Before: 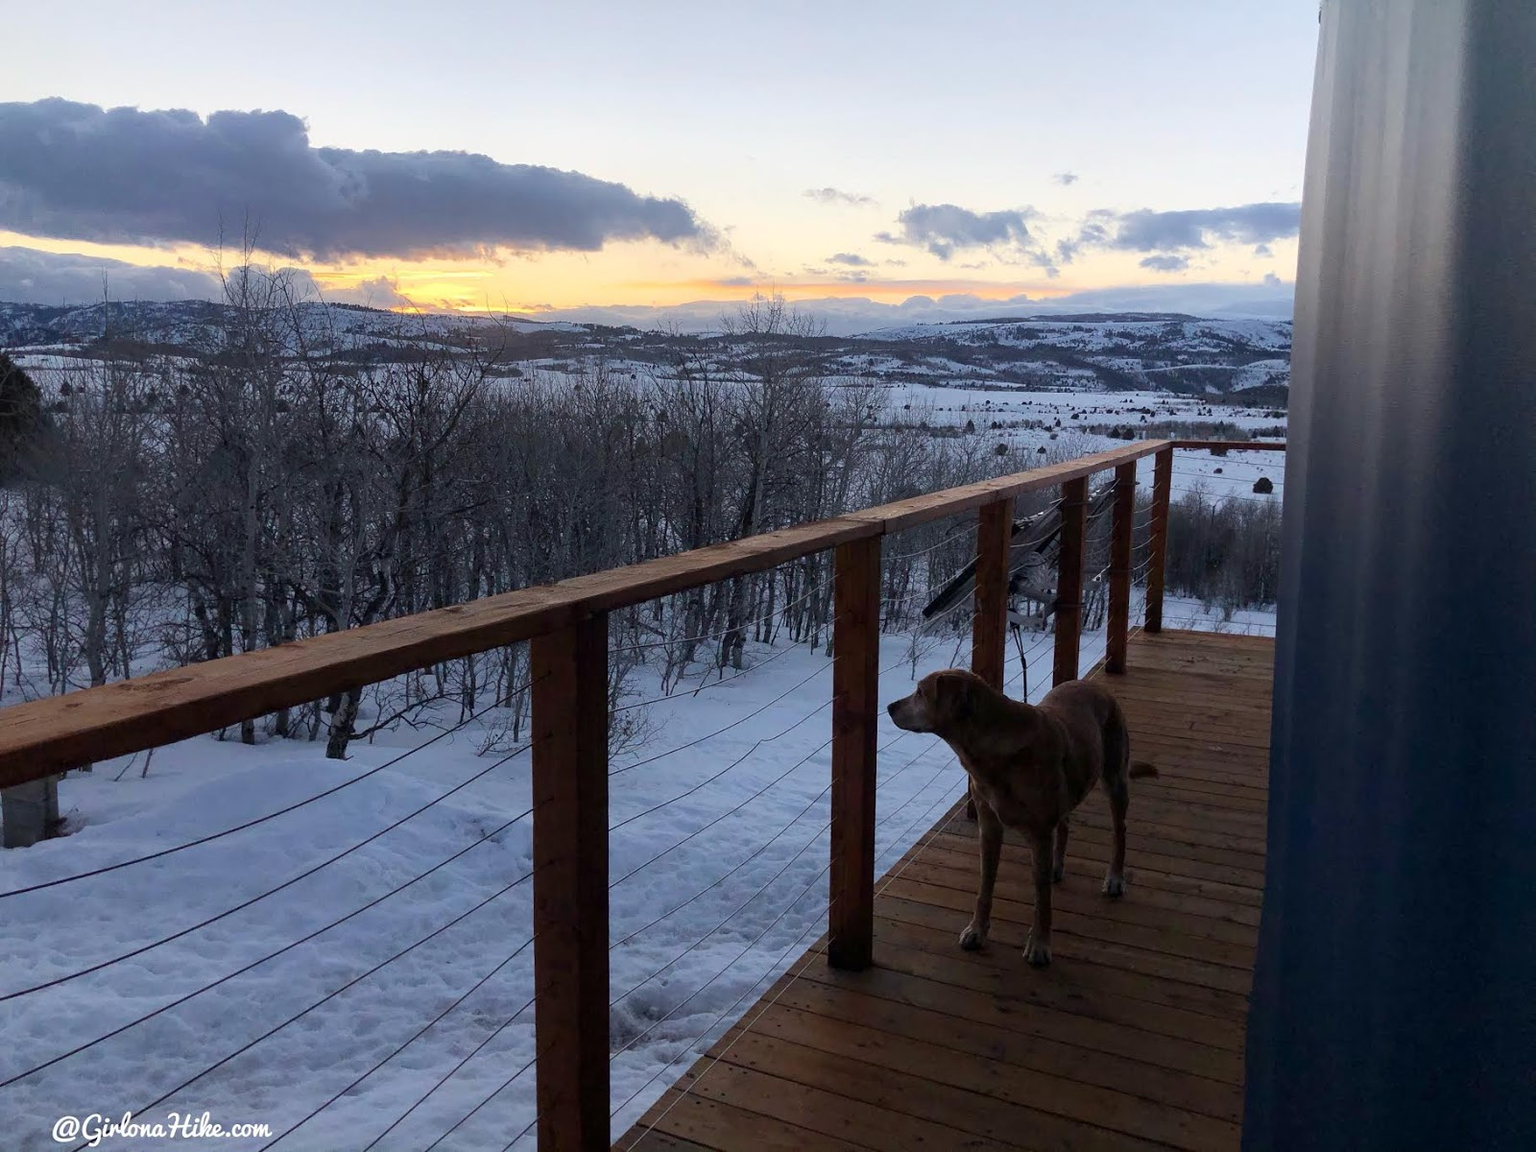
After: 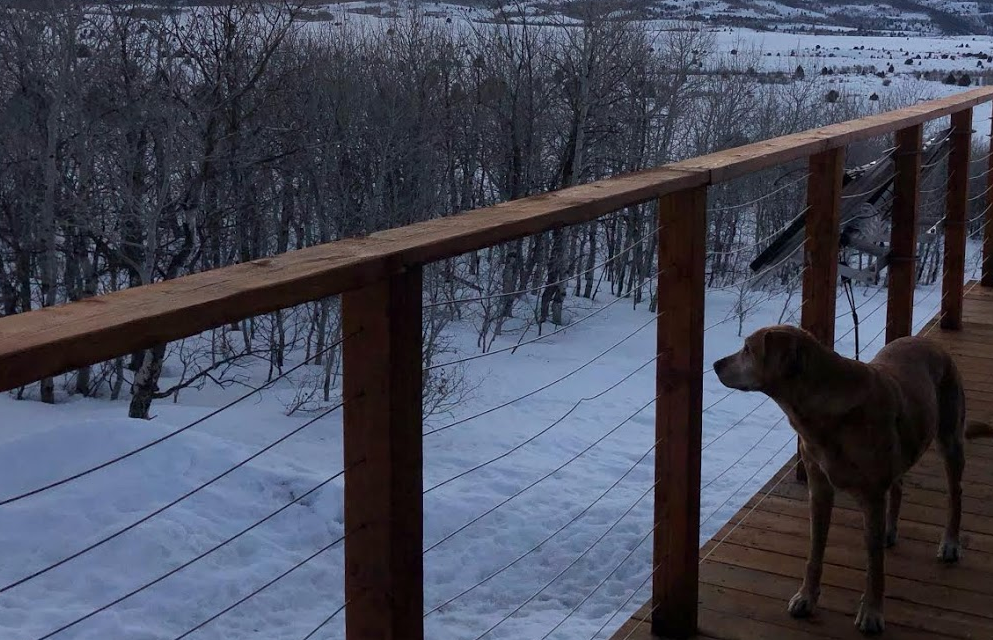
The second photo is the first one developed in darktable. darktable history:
crop: left 13.198%, top 31.025%, right 24.735%, bottom 15.561%
